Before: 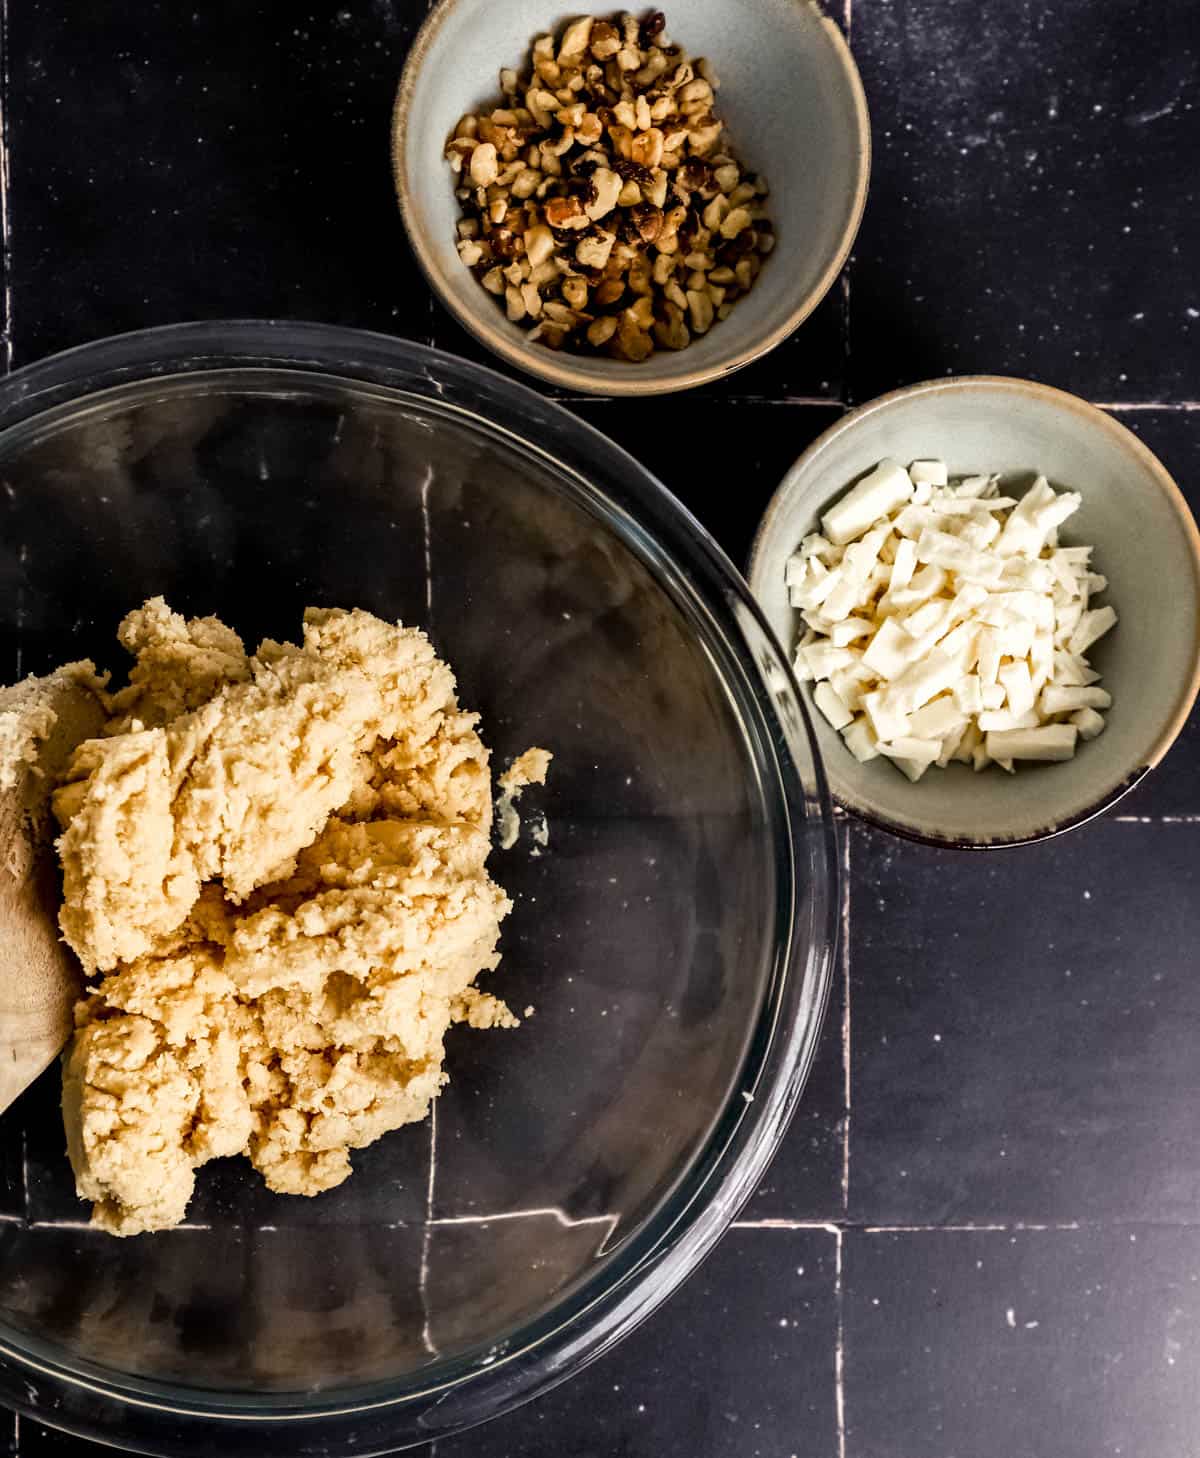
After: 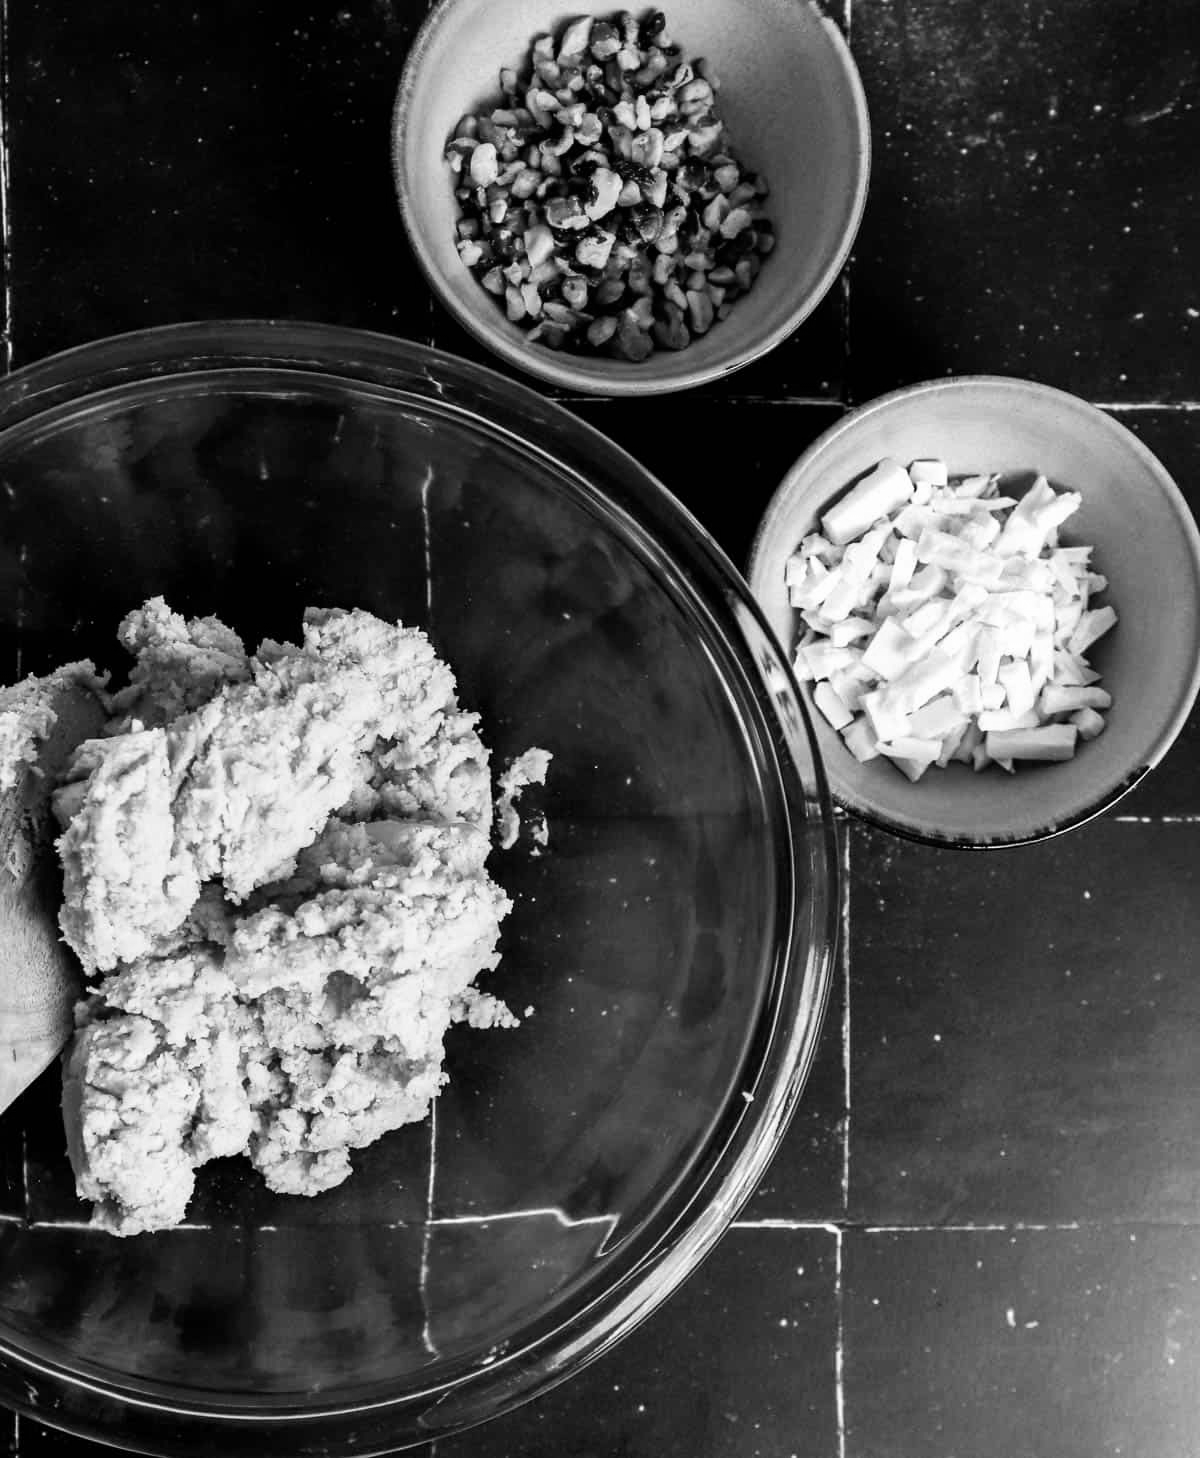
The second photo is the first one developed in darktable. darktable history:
contrast brightness saturation: contrast 0.11, saturation -0.17
monochrome: on, module defaults
